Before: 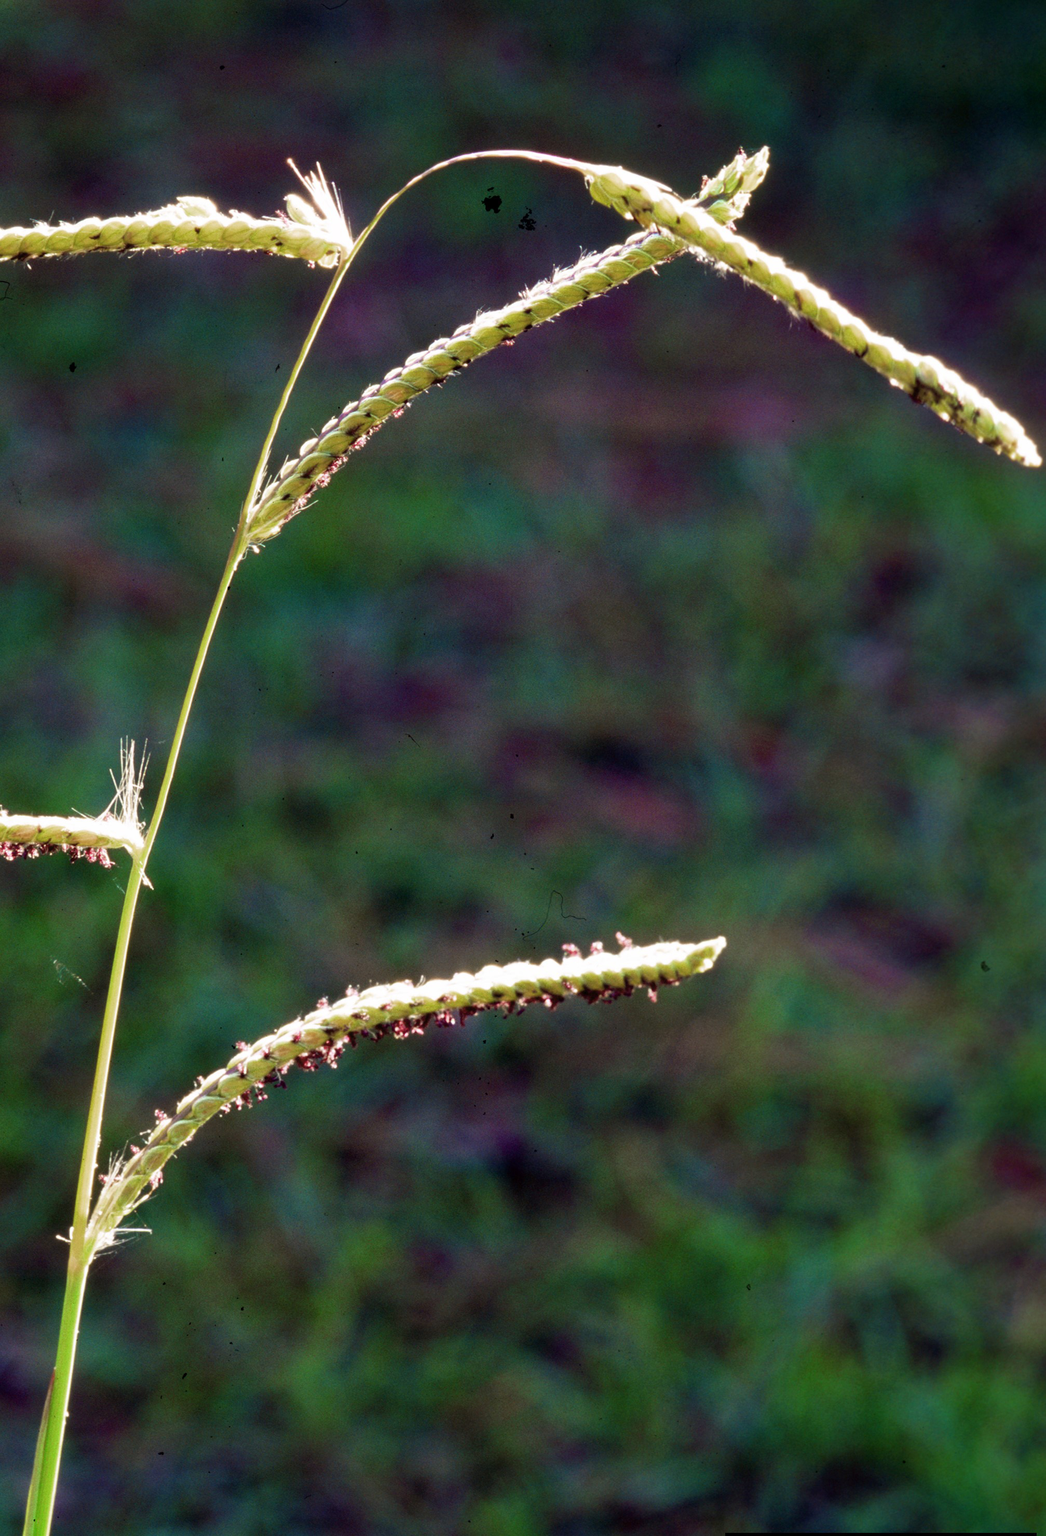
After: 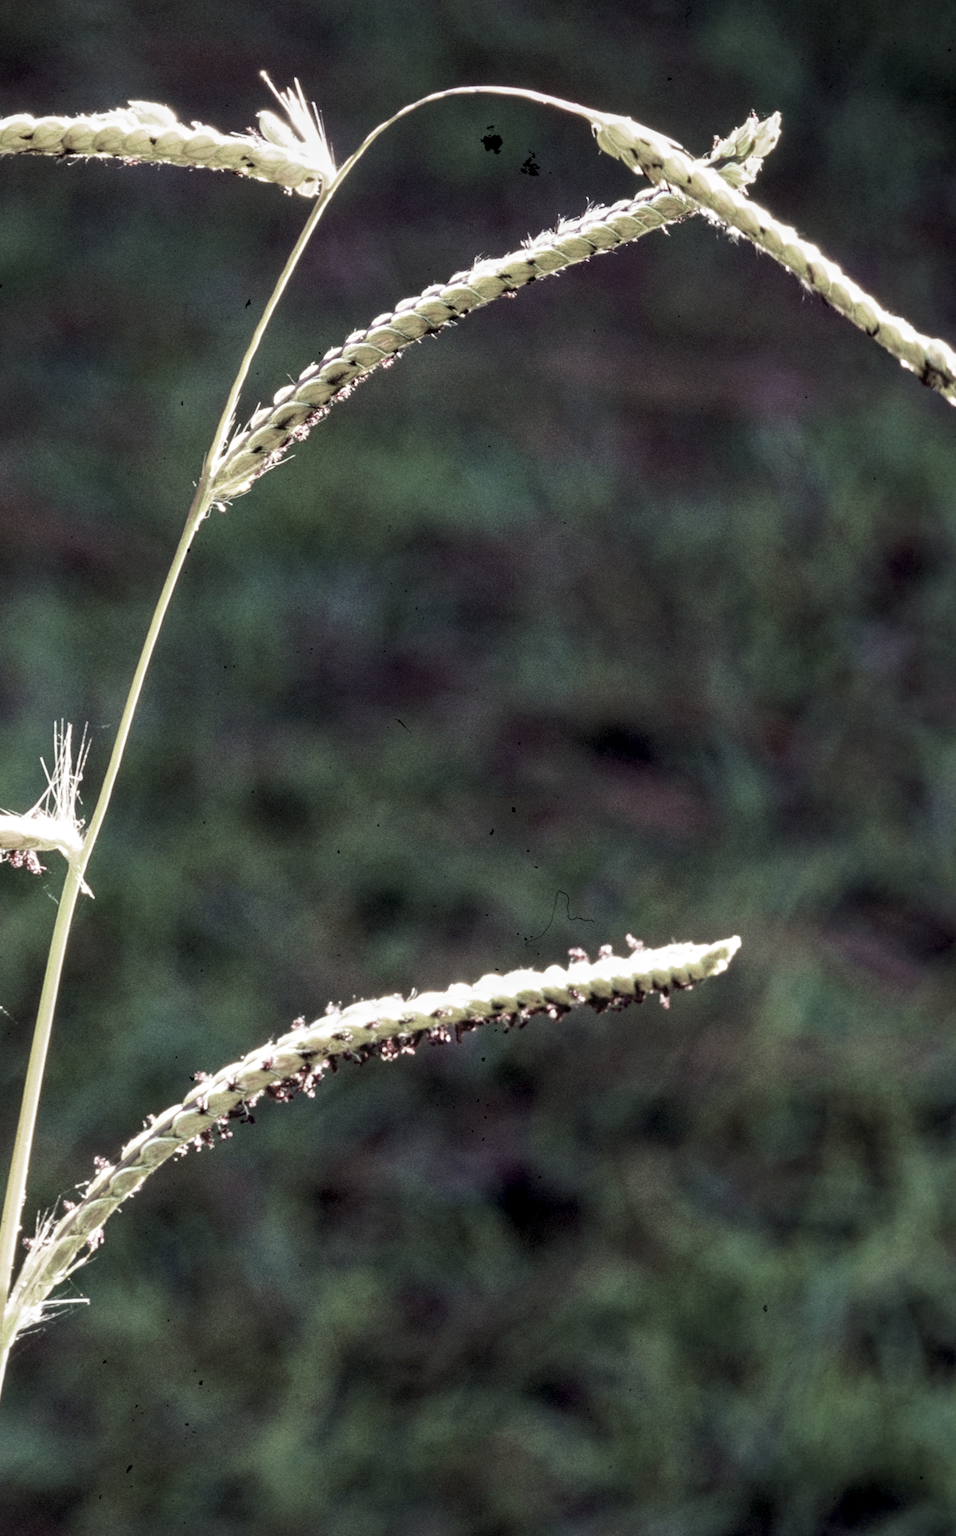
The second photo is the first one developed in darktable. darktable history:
crop: left 8.026%, right 7.374%
color correction: saturation 0.3
tone curve: curves: ch0 [(0, 0) (0.003, 0.019) (0.011, 0.022) (0.025, 0.03) (0.044, 0.049) (0.069, 0.08) (0.1, 0.111) (0.136, 0.144) (0.177, 0.189) (0.224, 0.23) (0.277, 0.285) (0.335, 0.356) (0.399, 0.428) (0.468, 0.511) (0.543, 0.597) (0.623, 0.682) (0.709, 0.773) (0.801, 0.865) (0.898, 0.945) (1, 1)], preserve colors none
haze removal: compatibility mode true, adaptive false
local contrast: on, module defaults
rotate and perspective: rotation -0.013°, lens shift (vertical) -0.027, lens shift (horizontal) 0.178, crop left 0.016, crop right 0.989, crop top 0.082, crop bottom 0.918
velvia: strength 15%
